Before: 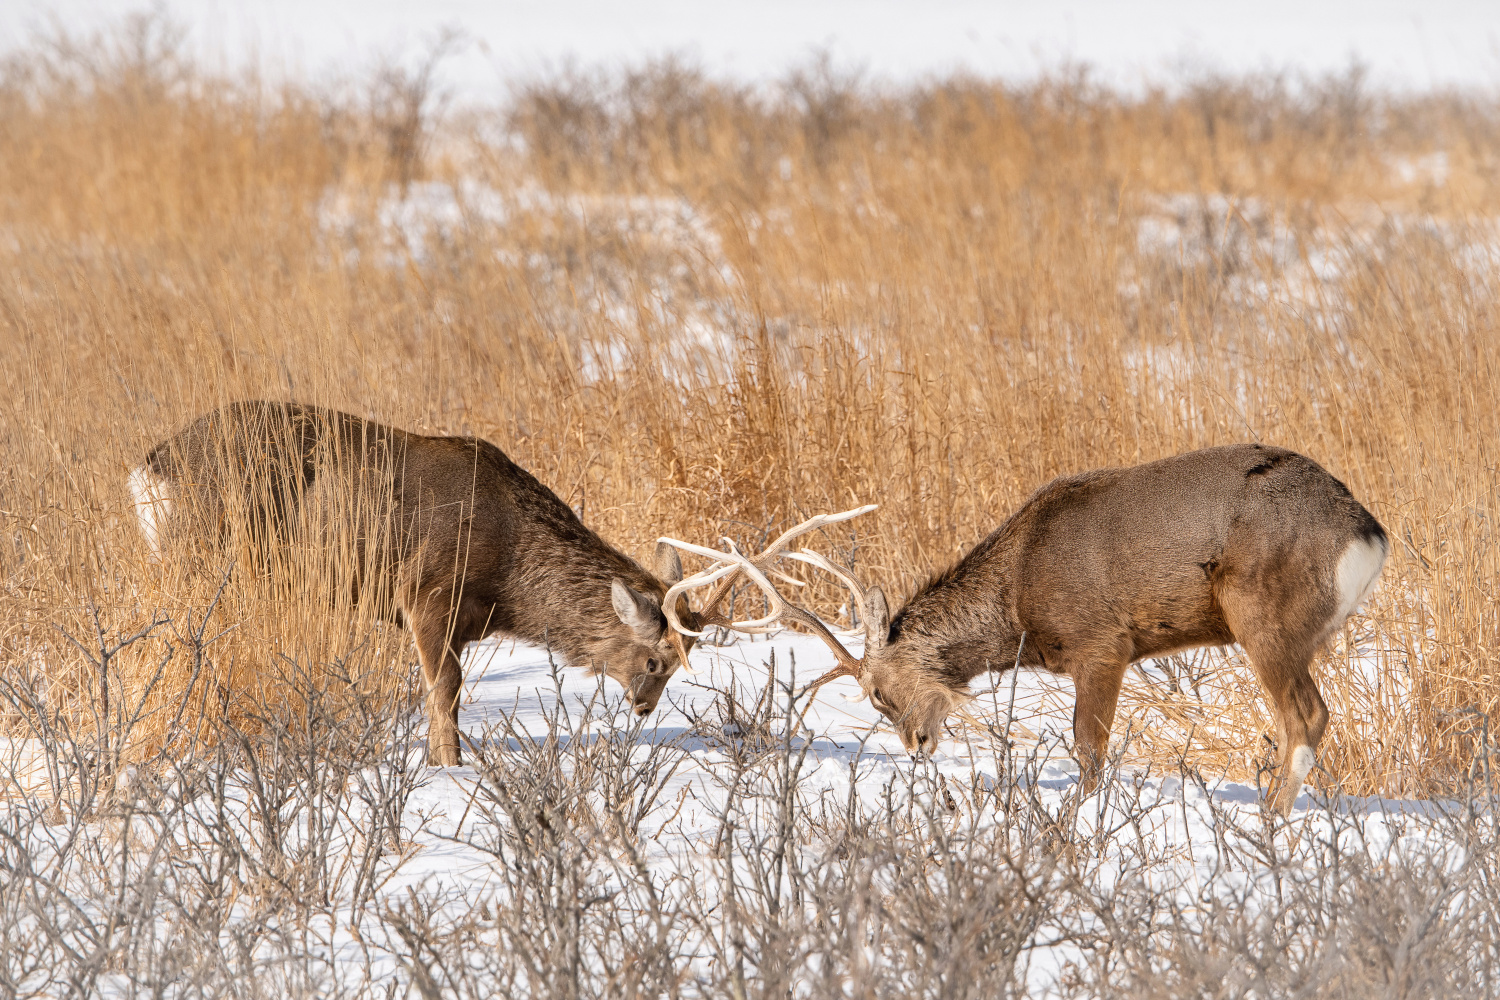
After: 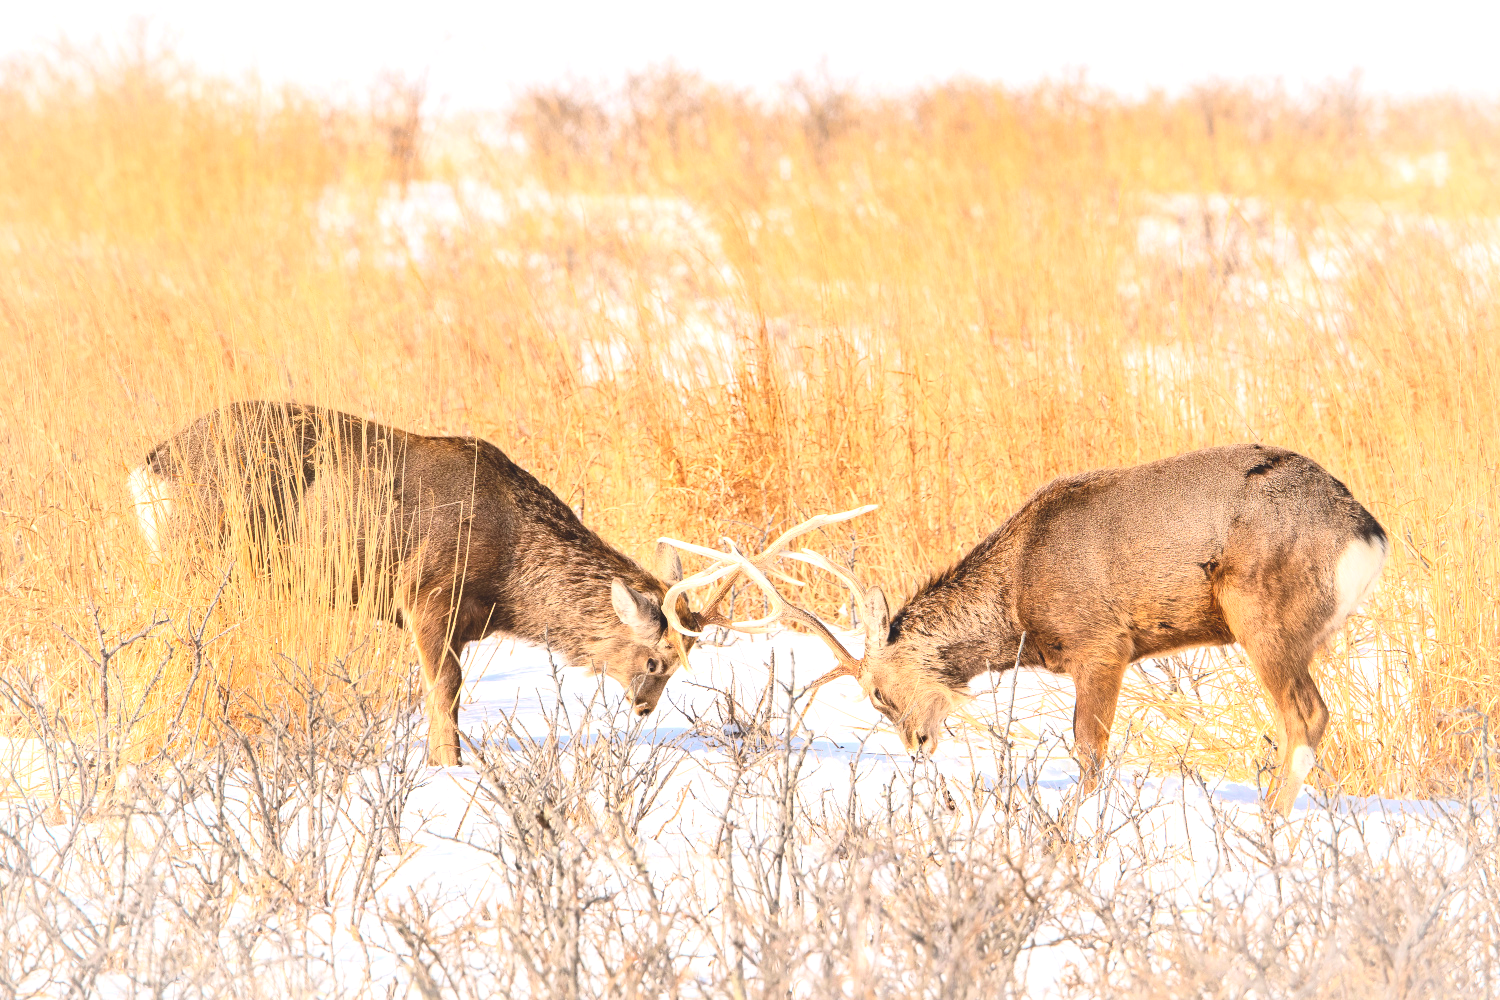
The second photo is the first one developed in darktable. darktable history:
exposure: black level correction -0.005, exposure 0.615 EV, compensate highlight preservation false
contrast brightness saturation: contrast 0.24, brightness 0.259, saturation 0.38
